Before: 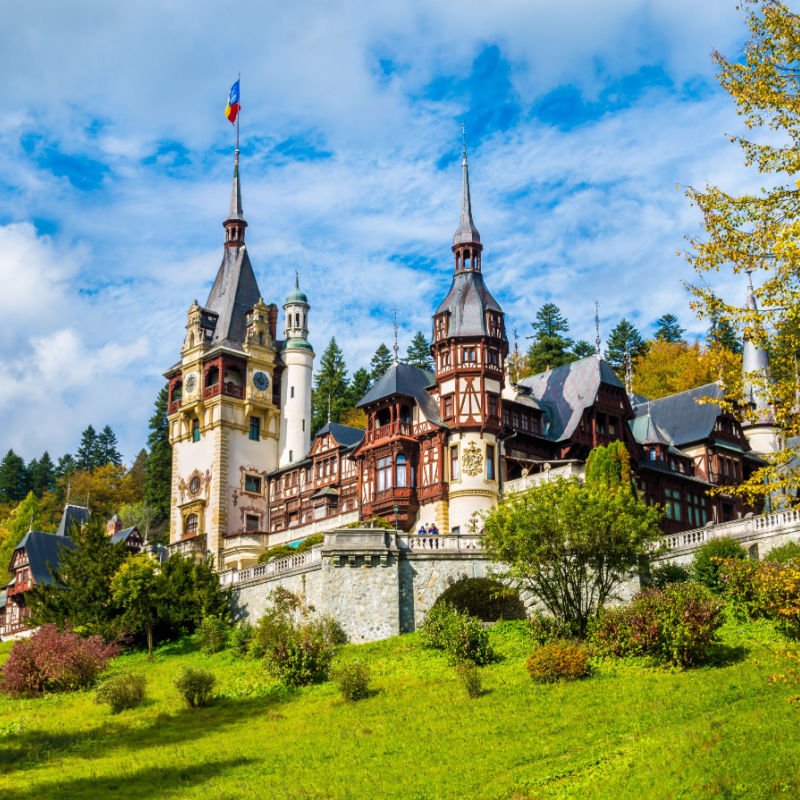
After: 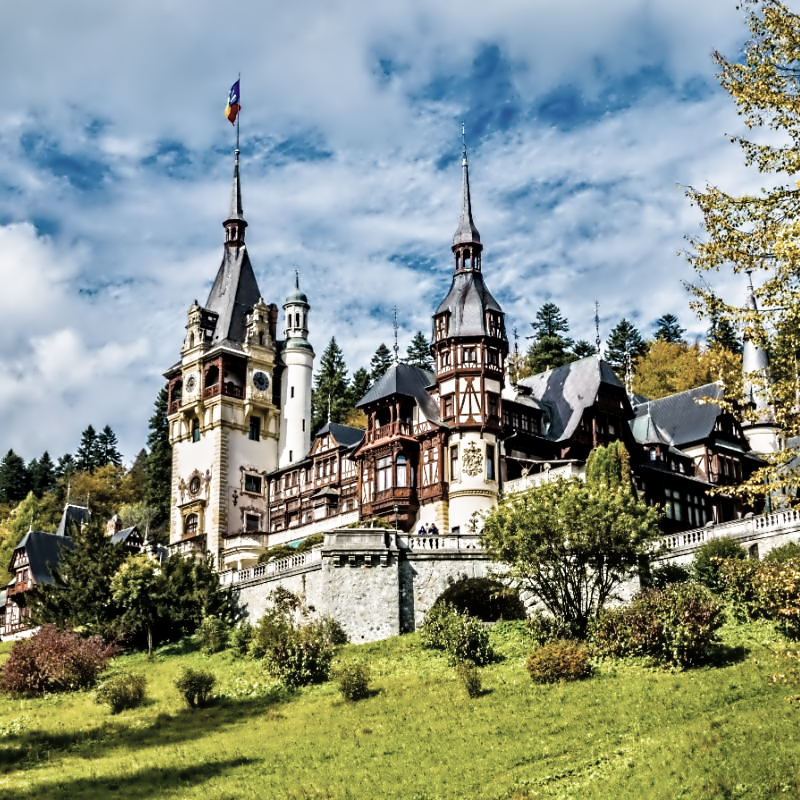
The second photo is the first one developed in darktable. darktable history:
contrast equalizer: octaves 7, y [[0.5, 0.542, 0.583, 0.625, 0.667, 0.708], [0.5 ×6], [0.5 ×6], [0, 0.033, 0.067, 0.1, 0.133, 0.167], [0, 0.05, 0.1, 0.15, 0.2, 0.25]]
color correction: saturation 0.5
filmic rgb: black relative exposure -12 EV, white relative exposure 2.8 EV, threshold 3 EV, target black luminance 0%, hardness 8.06, latitude 70.41%, contrast 1.14, highlights saturation mix 10%, shadows ↔ highlights balance -0.388%, color science v4 (2020), iterations of high-quality reconstruction 10, contrast in shadows soft, contrast in highlights soft, enable highlight reconstruction true
